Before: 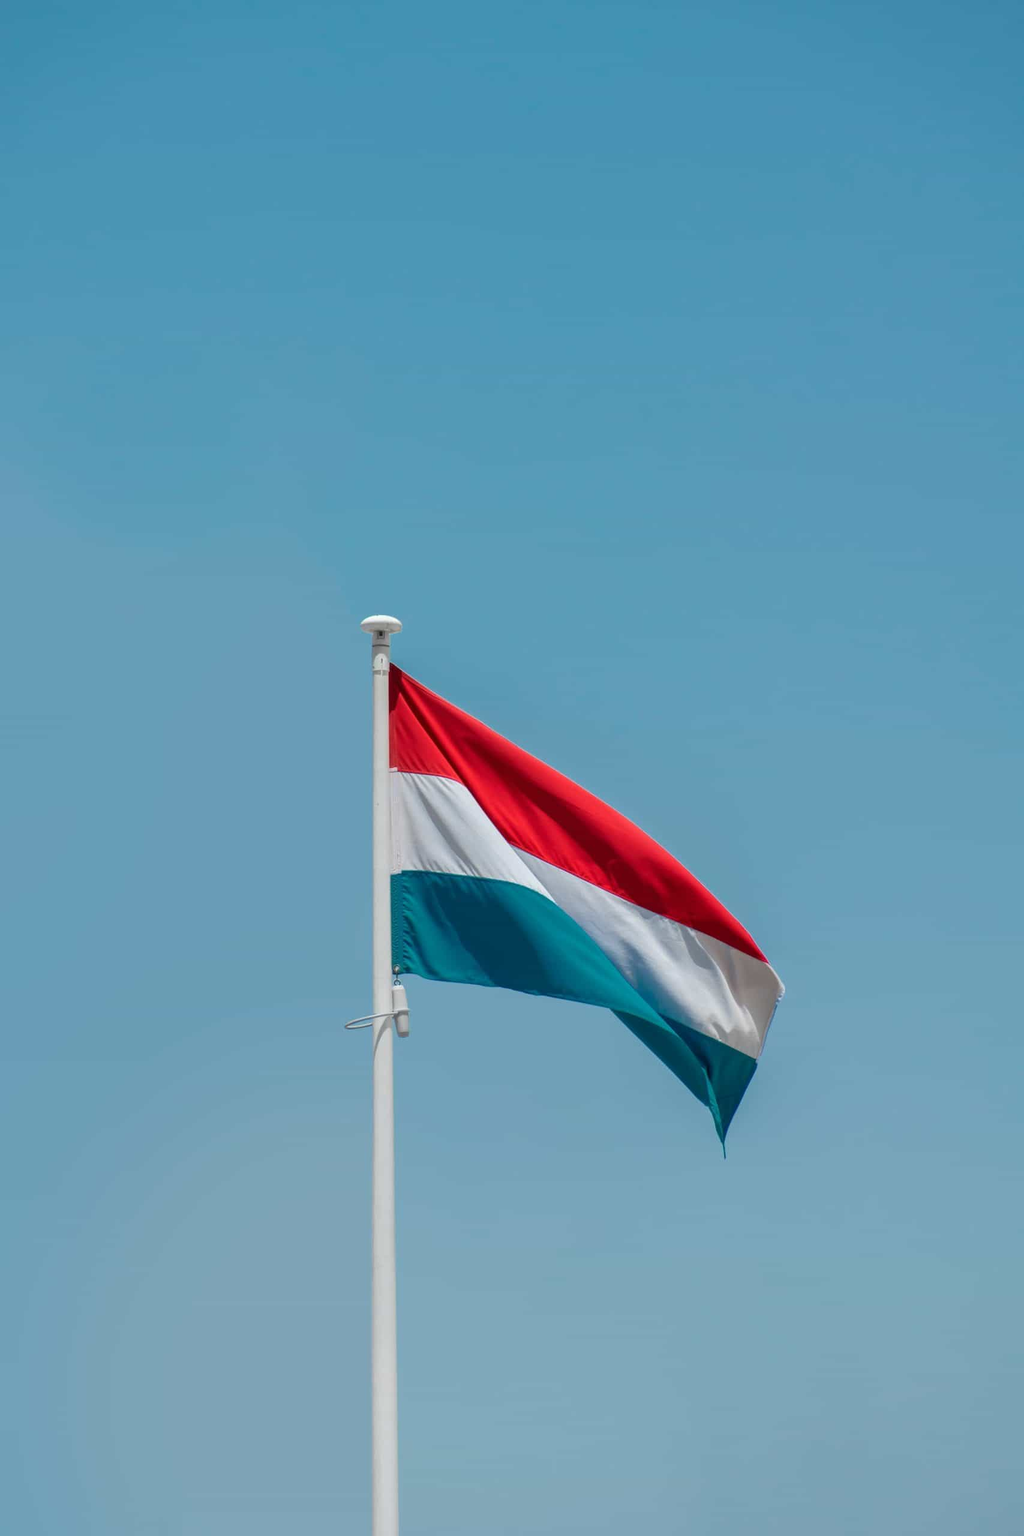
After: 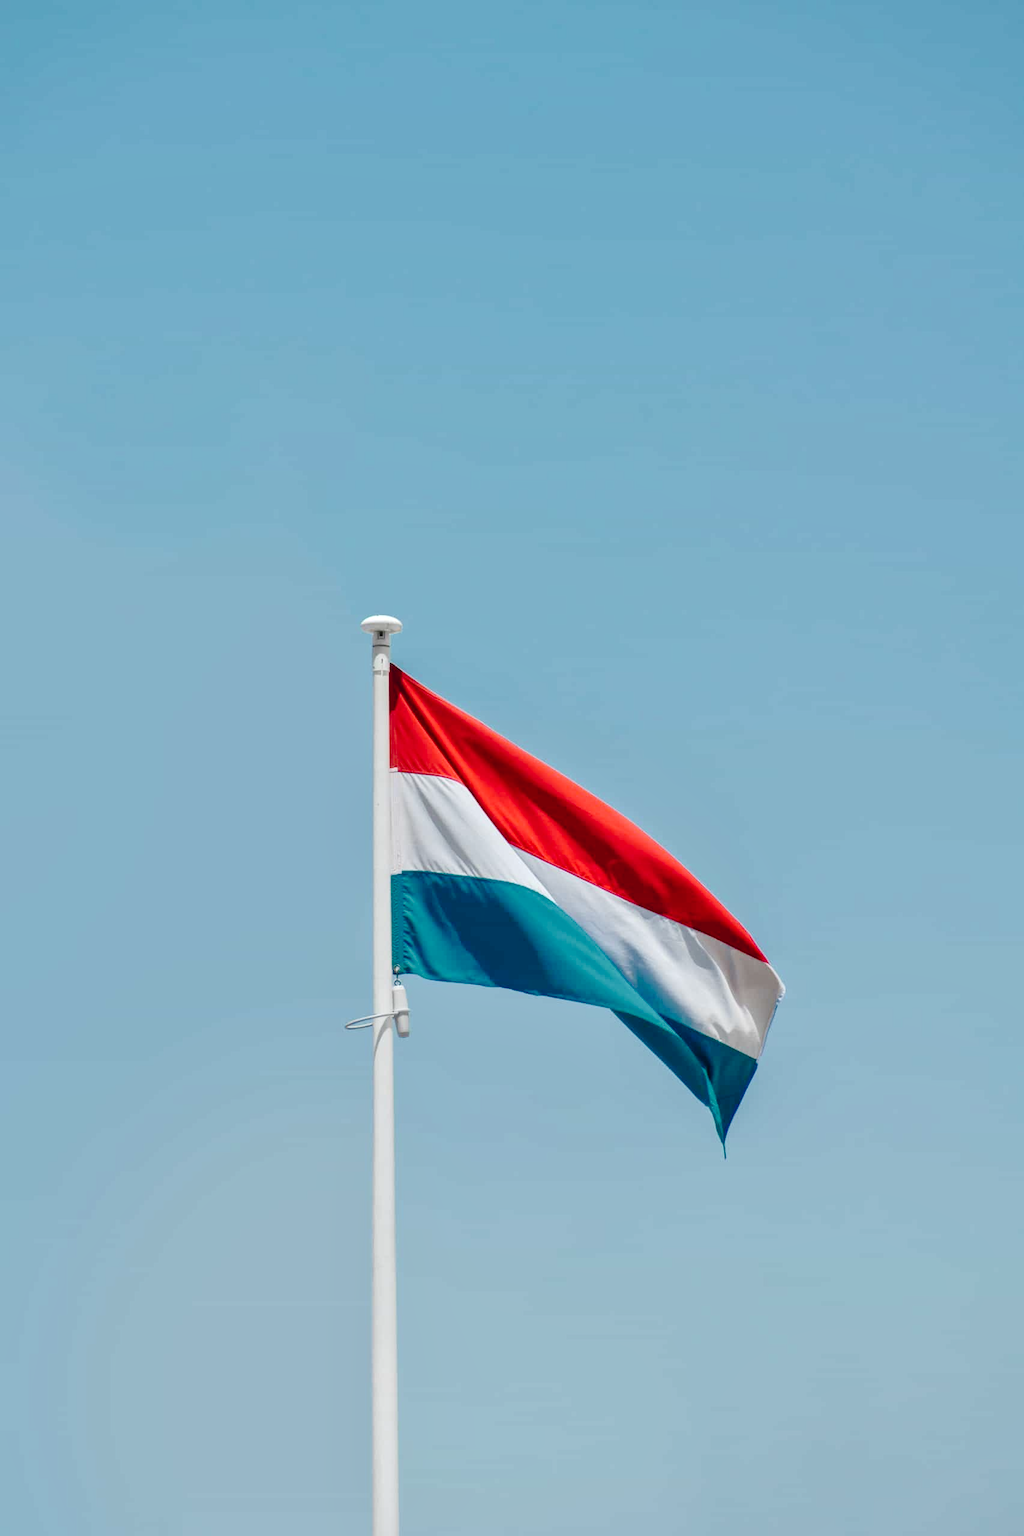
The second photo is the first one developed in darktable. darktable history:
local contrast: mode bilateral grid, contrast 20, coarseness 50, detail 132%, midtone range 0.2
tone curve: curves: ch0 [(0, 0) (0.003, 0.047) (0.011, 0.05) (0.025, 0.053) (0.044, 0.057) (0.069, 0.062) (0.1, 0.084) (0.136, 0.115) (0.177, 0.159) (0.224, 0.216) (0.277, 0.289) (0.335, 0.382) (0.399, 0.474) (0.468, 0.561) (0.543, 0.636) (0.623, 0.705) (0.709, 0.778) (0.801, 0.847) (0.898, 0.916) (1, 1)], preserve colors none
